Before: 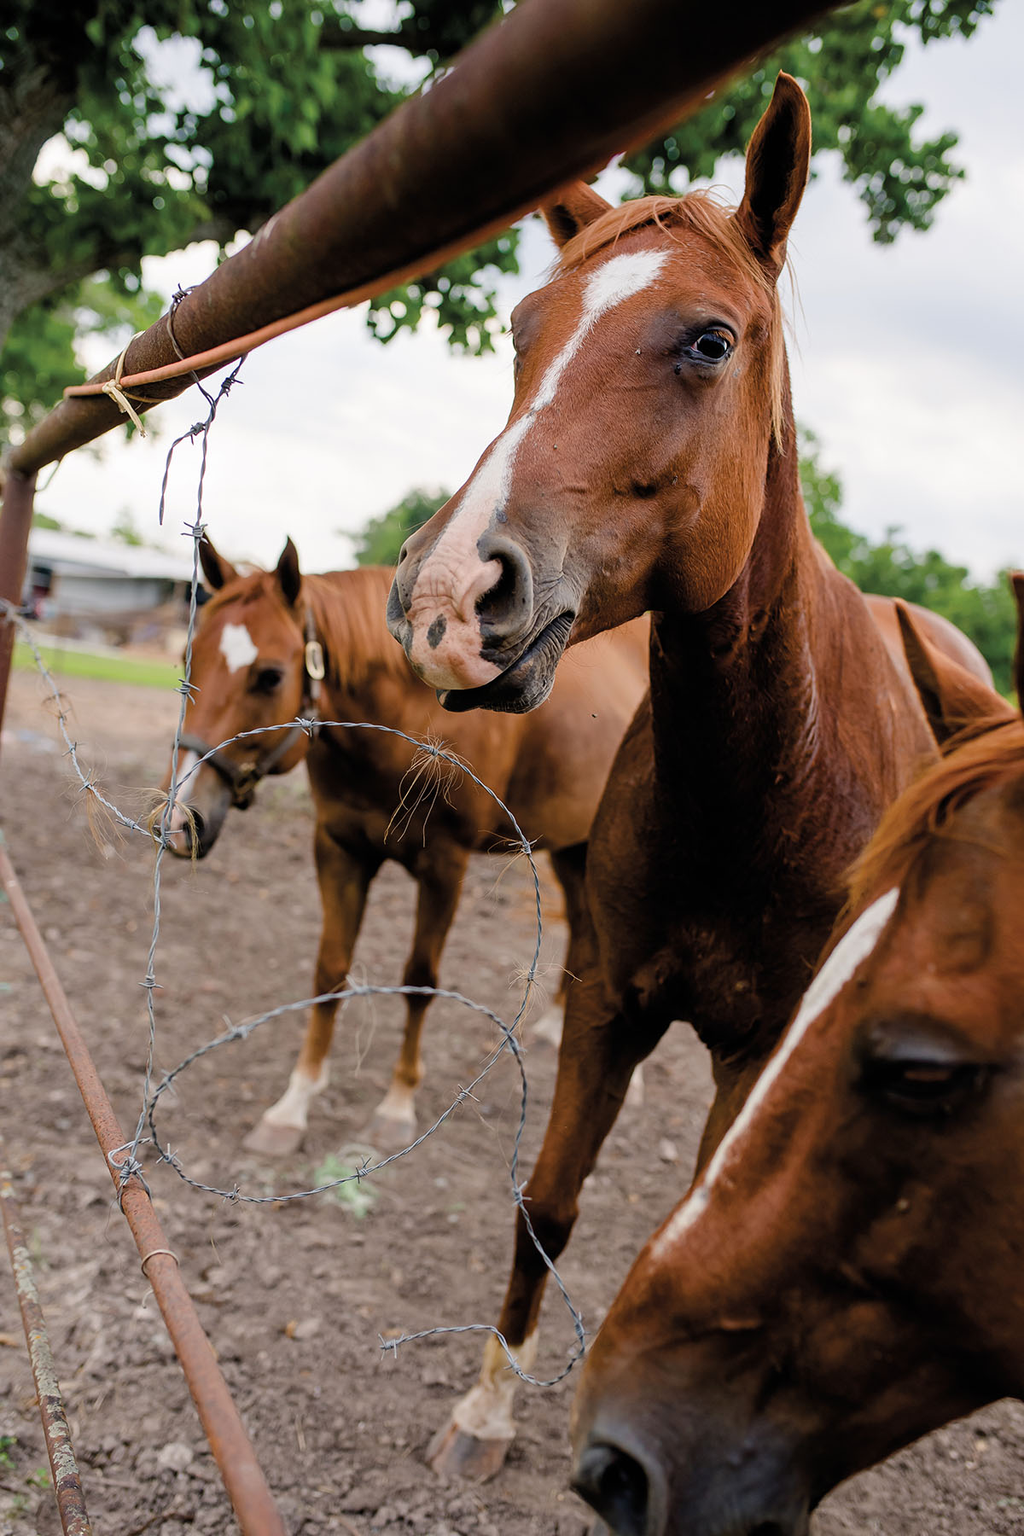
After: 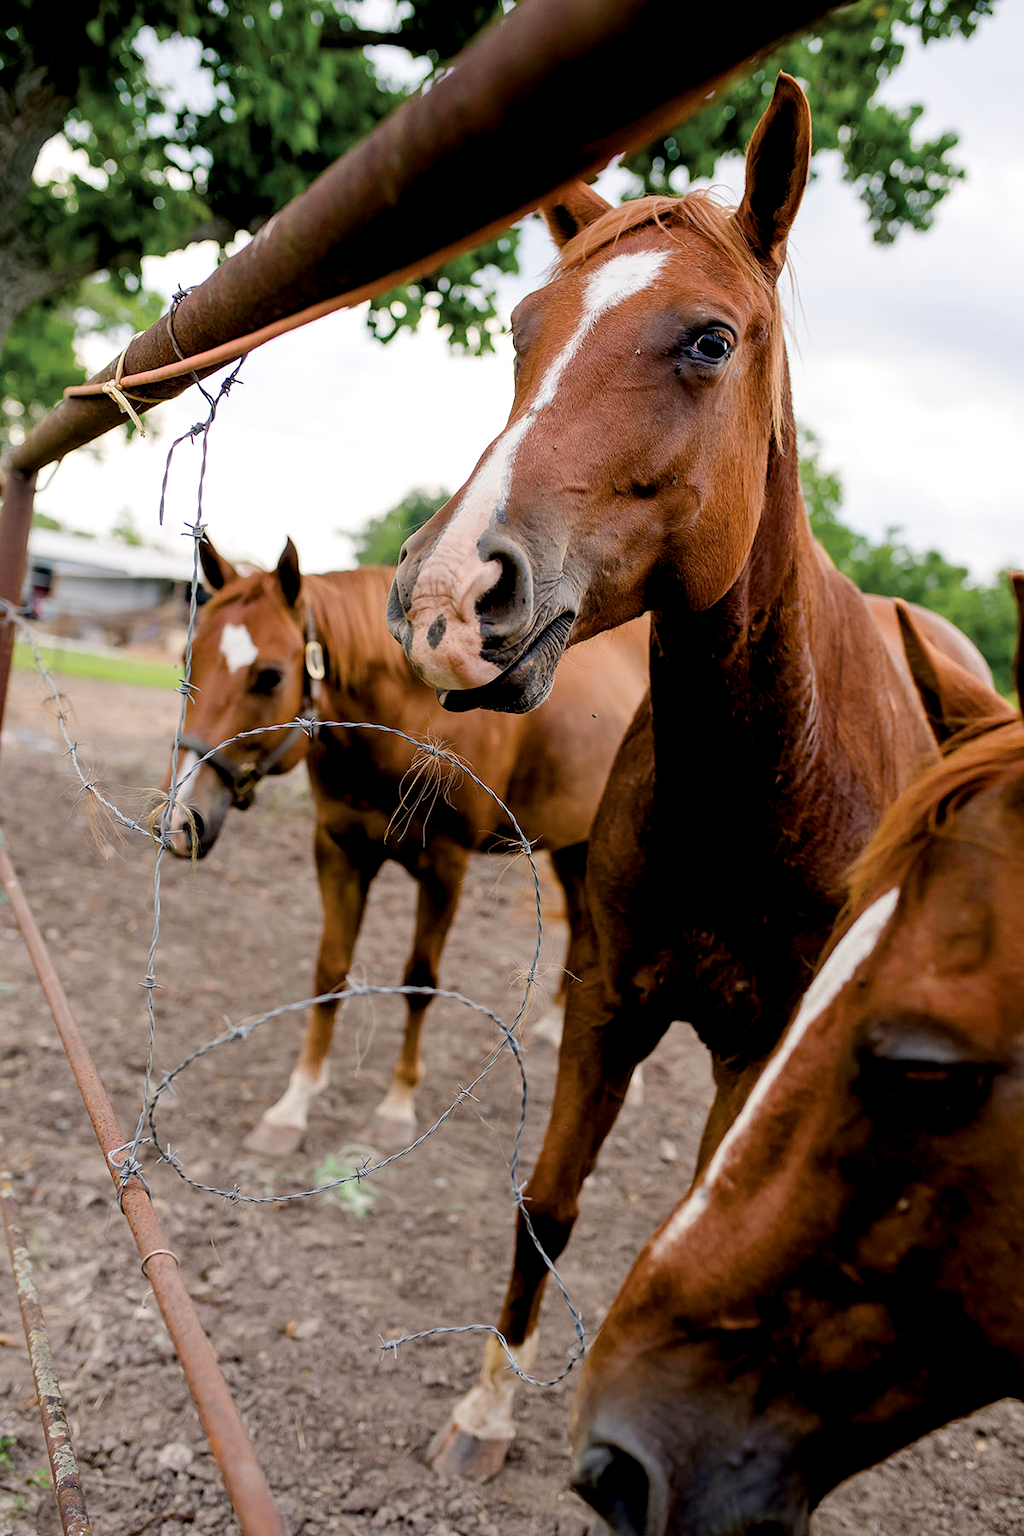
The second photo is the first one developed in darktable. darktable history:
exposure: black level correction 0.007, exposure 0.156 EV, compensate highlight preservation false
